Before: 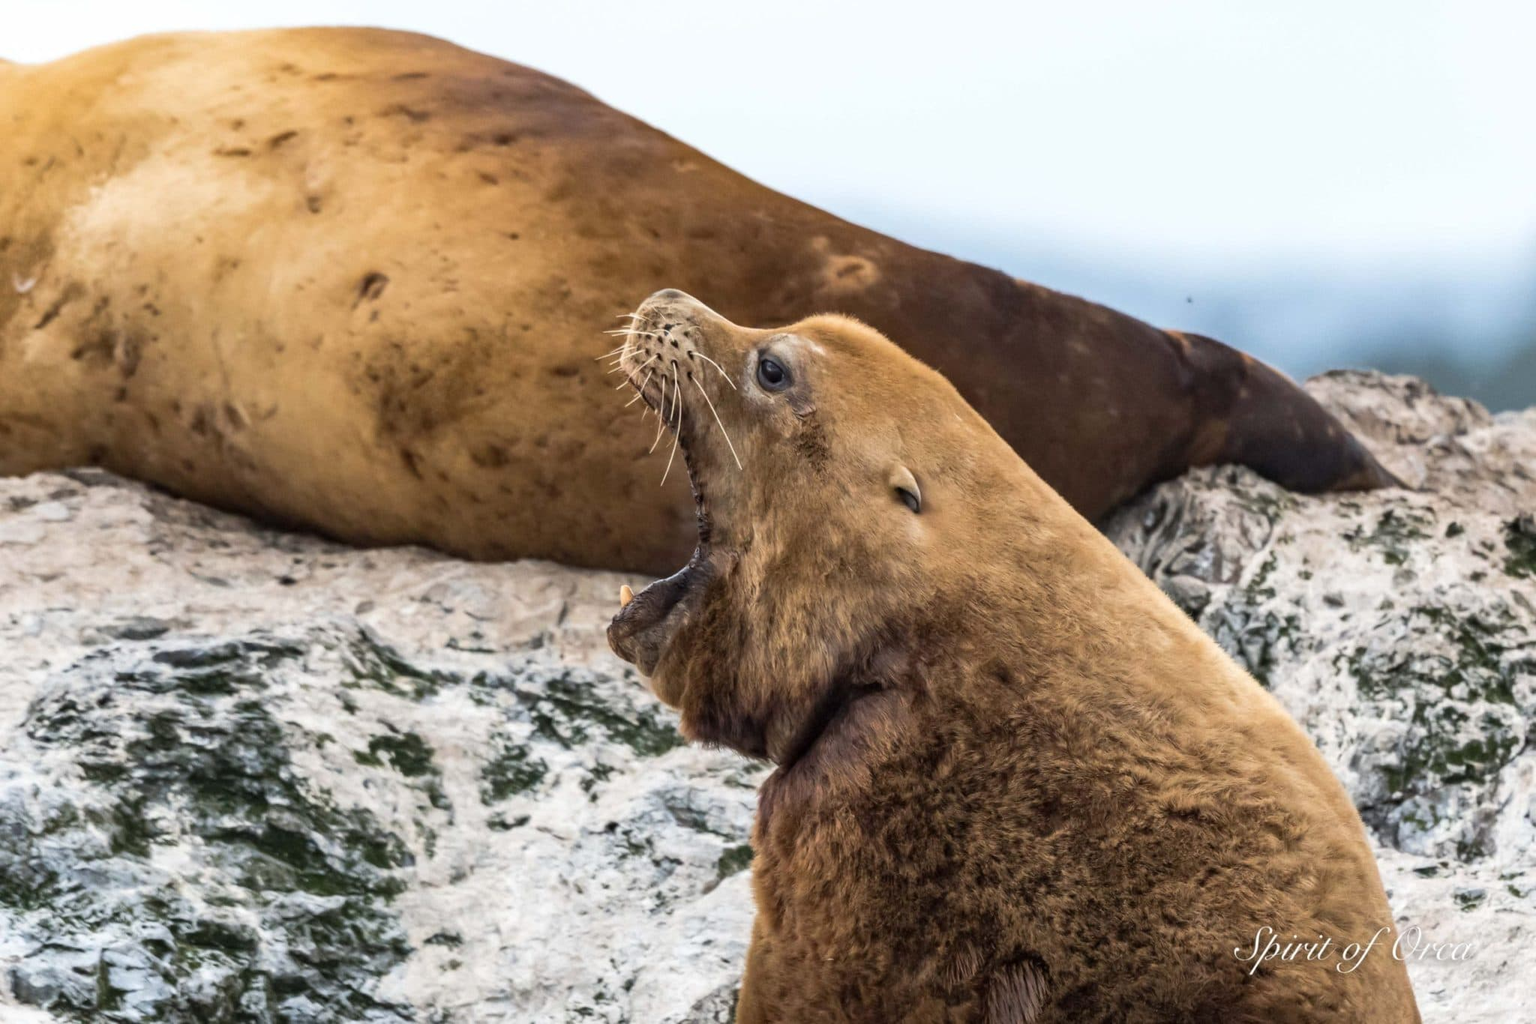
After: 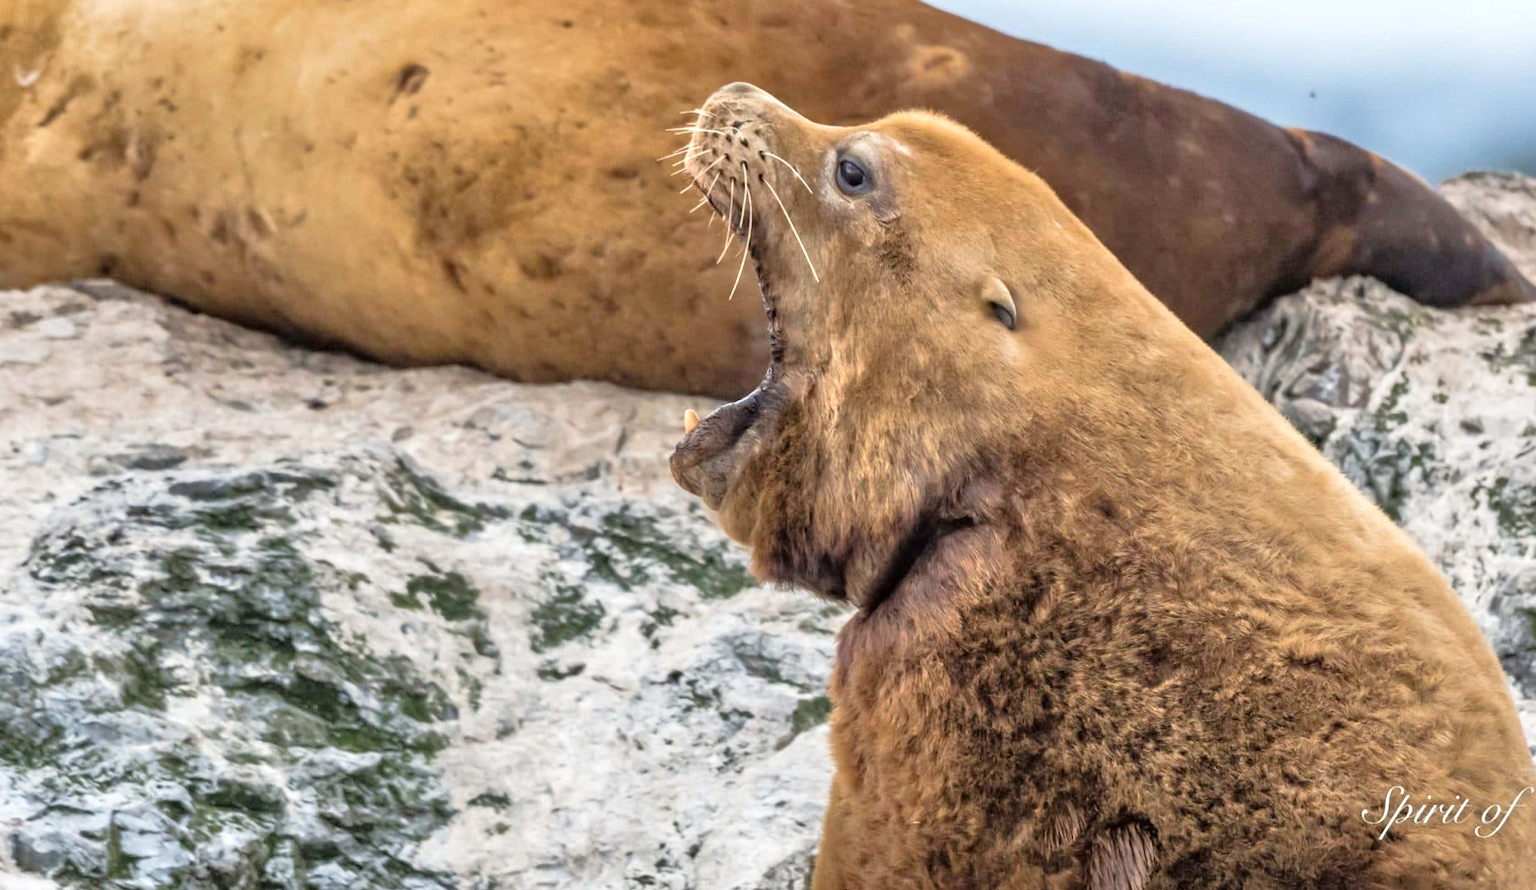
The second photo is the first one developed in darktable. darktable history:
crop: top 20.982%, right 9.349%, bottom 0.22%
tone equalizer: -7 EV 0.159 EV, -6 EV 0.628 EV, -5 EV 1.18 EV, -4 EV 1.32 EV, -3 EV 1.14 EV, -2 EV 0.6 EV, -1 EV 0.148 EV, mask exposure compensation -0.489 EV
exposure: compensate highlight preservation false
